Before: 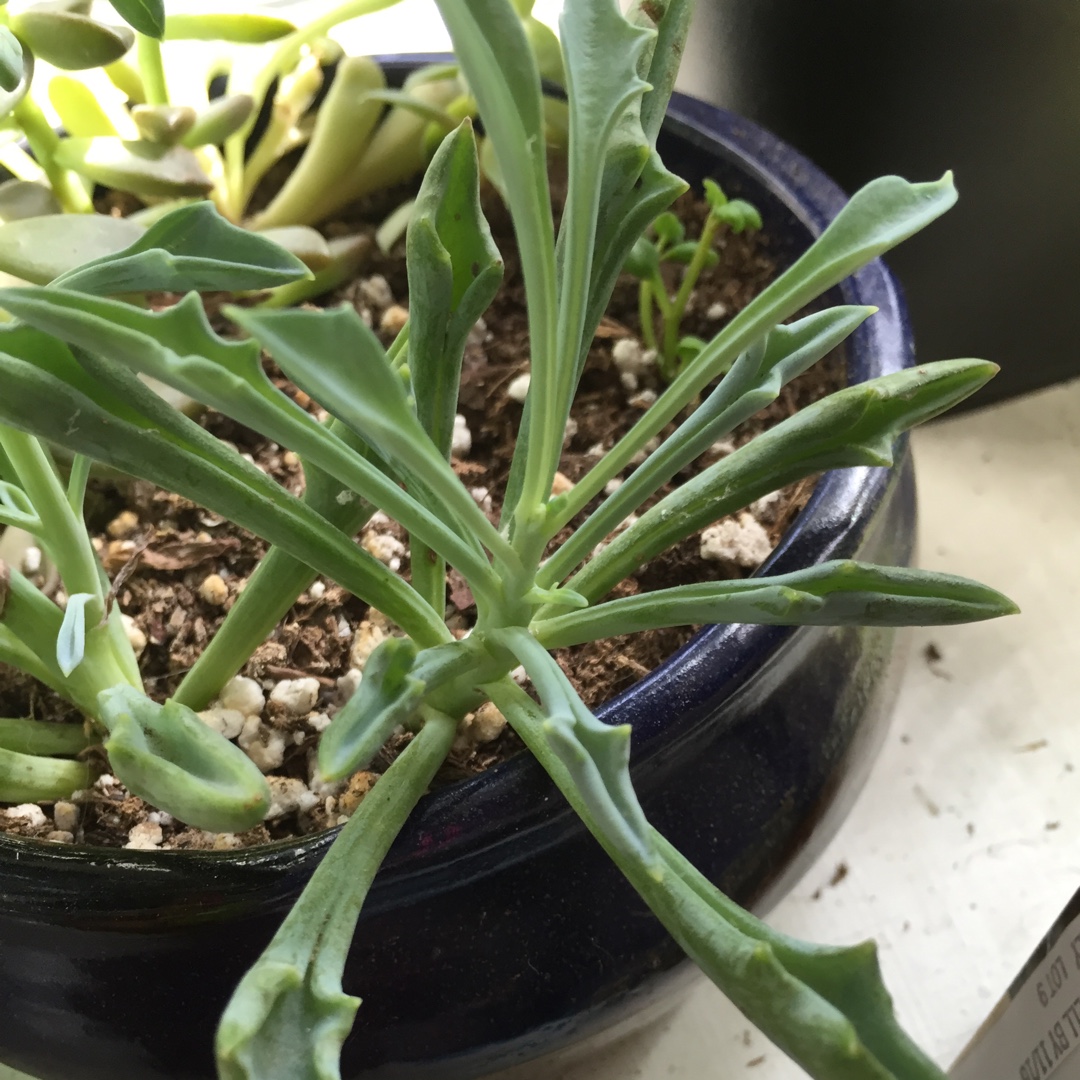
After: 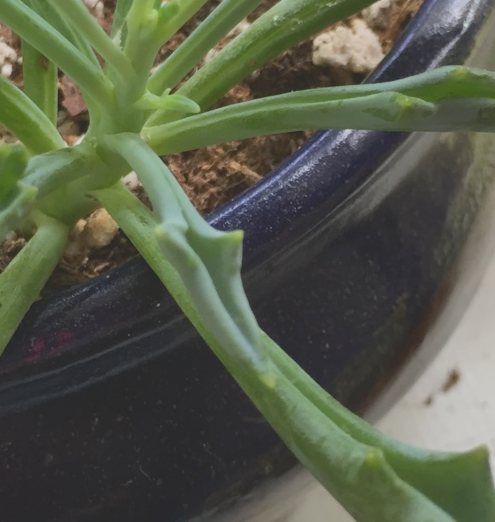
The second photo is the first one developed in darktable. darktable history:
crop: left 35.976%, top 45.819%, right 18.162%, bottom 5.807%
contrast brightness saturation: contrast -0.28
